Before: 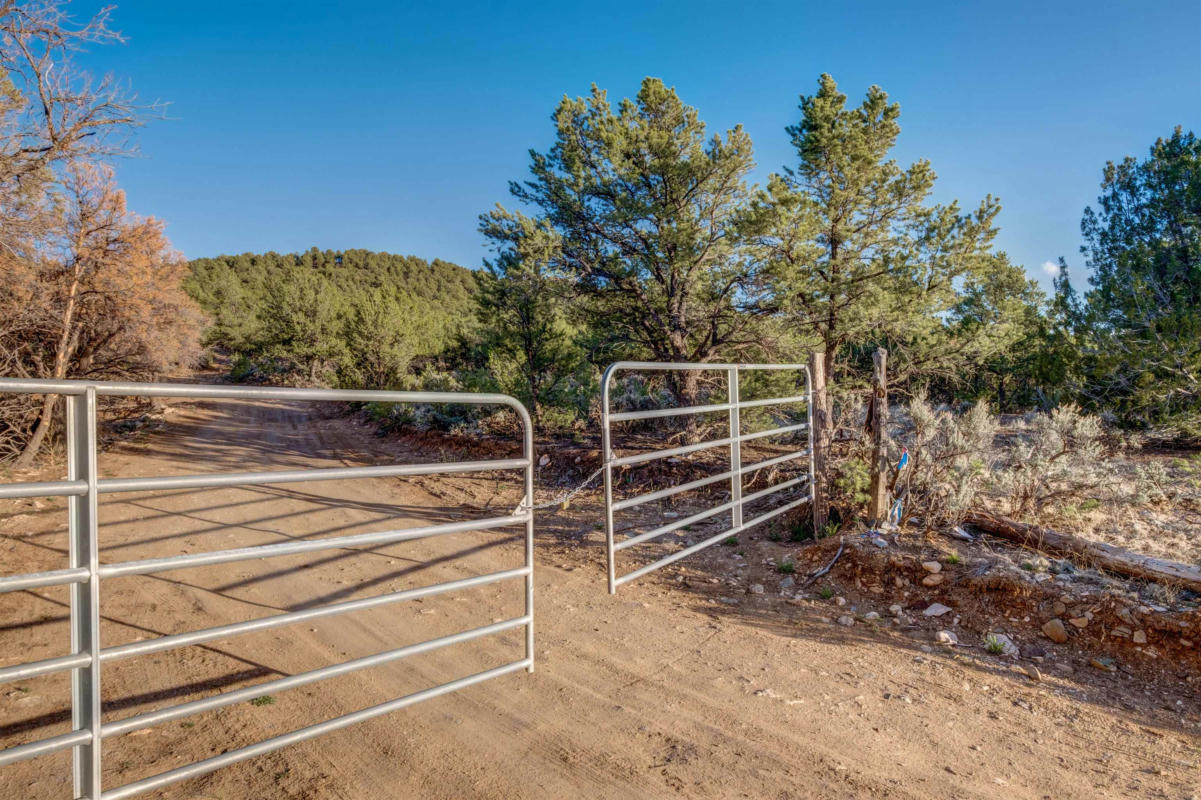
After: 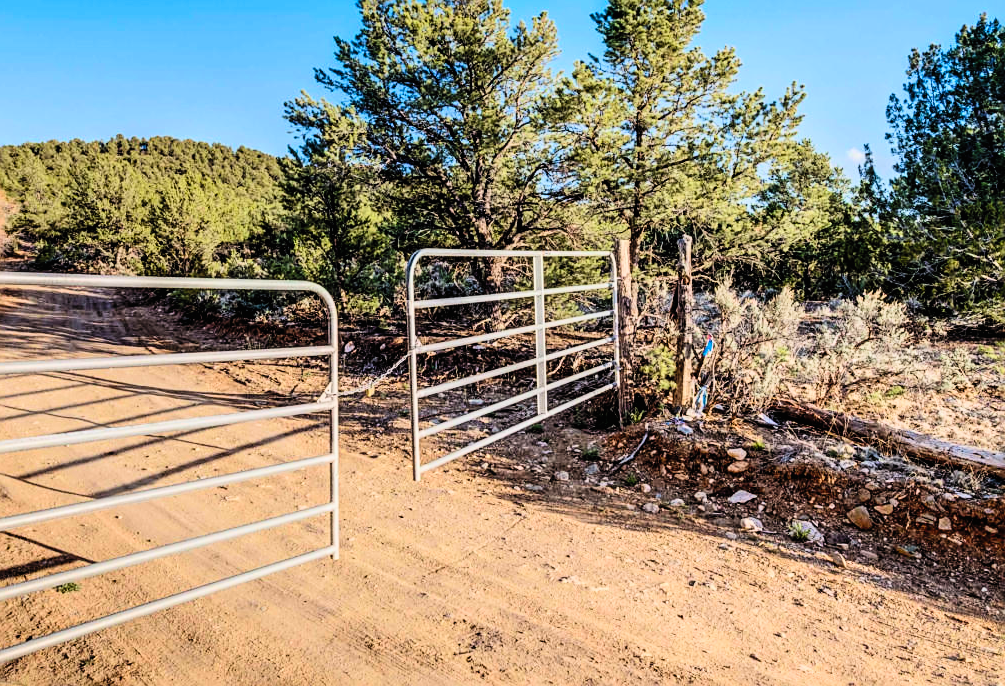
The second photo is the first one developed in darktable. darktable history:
contrast brightness saturation: contrast 0.24, brightness 0.26, saturation 0.39
filmic rgb: black relative exposure -5 EV, hardness 2.88, contrast 1.3
crop: left 16.315%, top 14.246%
sharpen: on, module defaults
